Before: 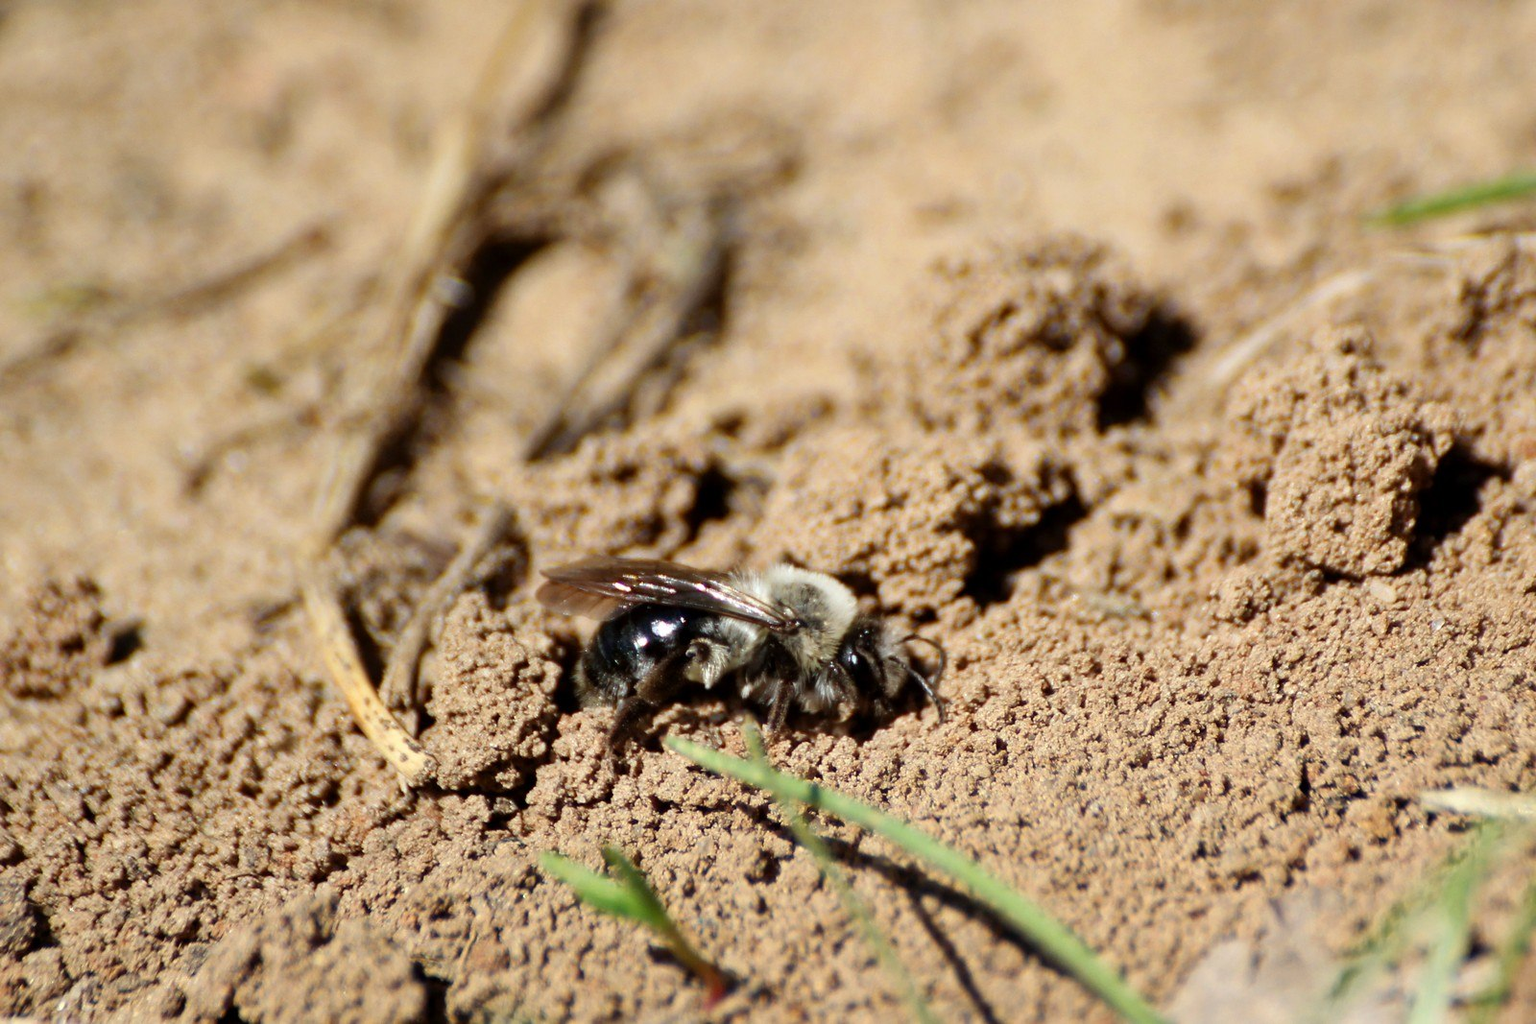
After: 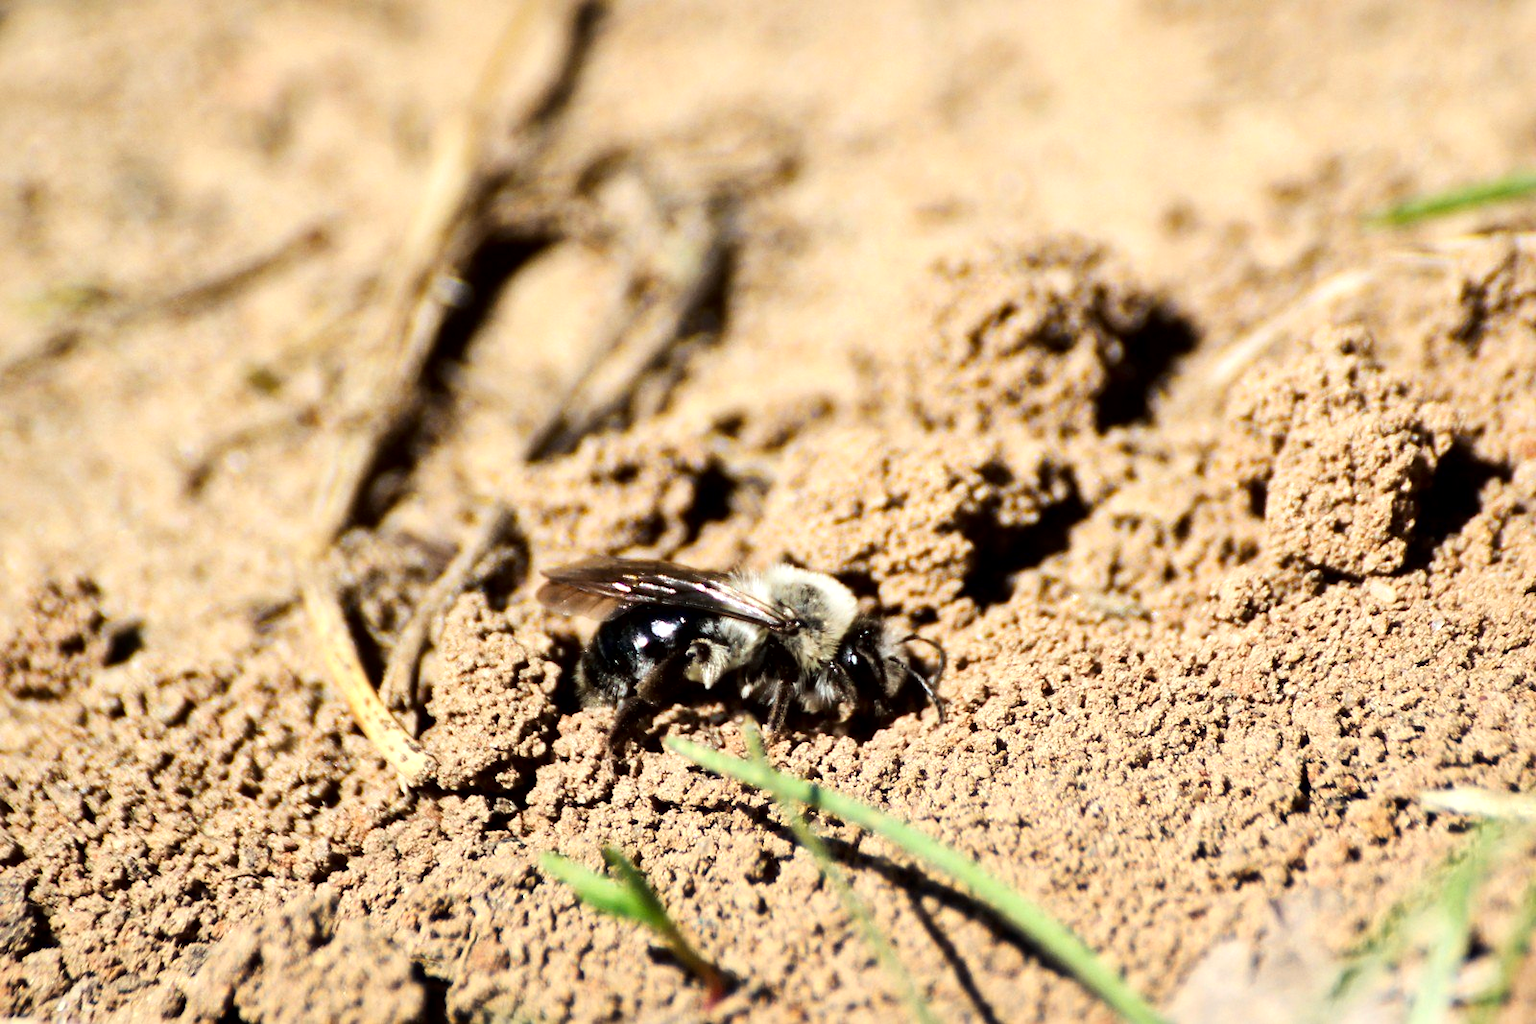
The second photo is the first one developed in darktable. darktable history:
tone curve: curves: ch0 [(0, 0) (0.003, 0.008) (0.011, 0.011) (0.025, 0.018) (0.044, 0.028) (0.069, 0.039) (0.1, 0.056) (0.136, 0.081) (0.177, 0.118) (0.224, 0.164) (0.277, 0.223) (0.335, 0.3) (0.399, 0.399) (0.468, 0.51) (0.543, 0.618) (0.623, 0.71) (0.709, 0.79) (0.801, 0.865) (0.898, 0.93) (1, 1)], color space Lab, linked channels, preserve colors none
local contrast: mode bilateral grid, contrast 19, coarseness 50, detail 150%, midtone range 0.2
exposure: black level correction 0.002, exposure 0.298 EV, compensate highlight preservation false
